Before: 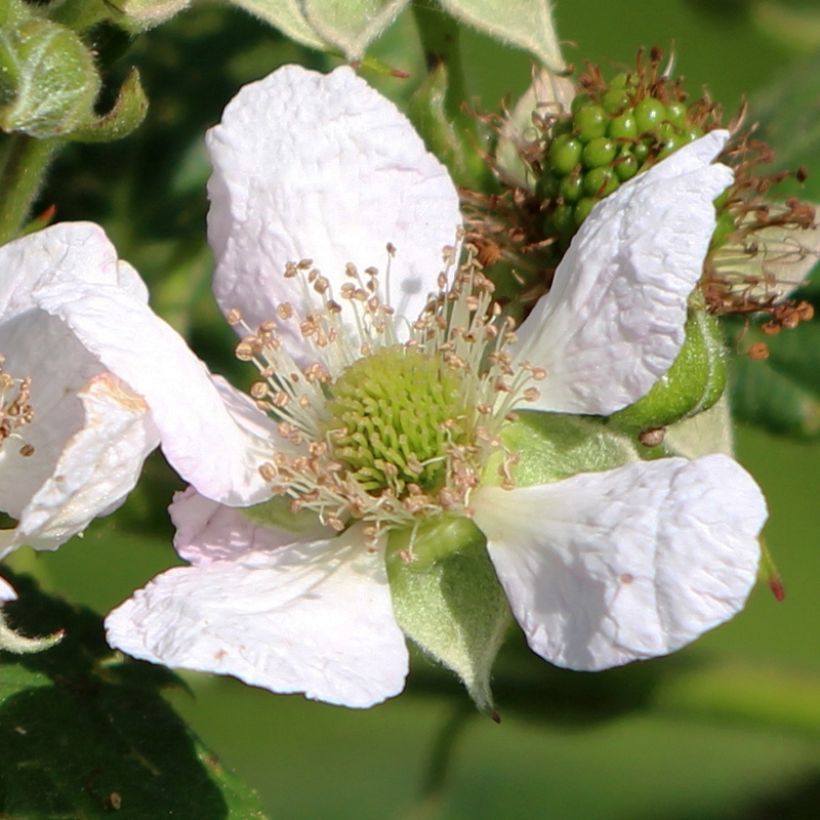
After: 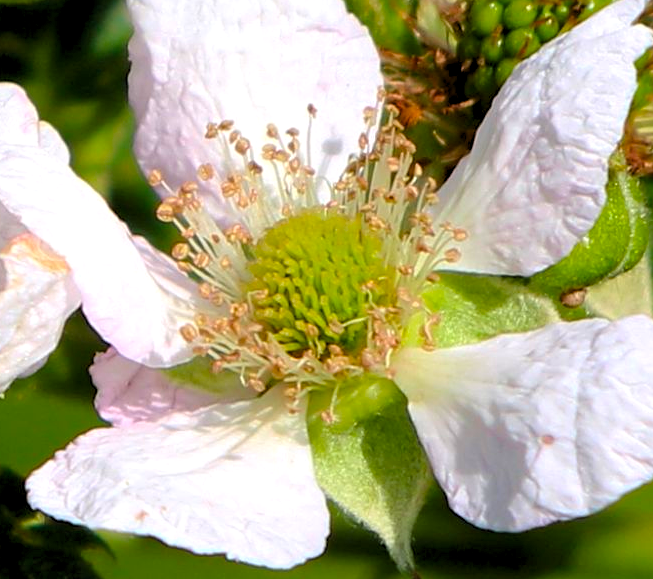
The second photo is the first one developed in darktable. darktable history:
color correction: highlights b* -0.005, saturation 1.14
sharpen: amount 0.213
crop: left 9.708%, top 16.994%, right 10.57%, bottom 12.325%
color balance rgb: perceptual saturation grading › global saturation 25.091%, global vibrance 20%
levels: levels [0.073, 0.497, 0.972]
